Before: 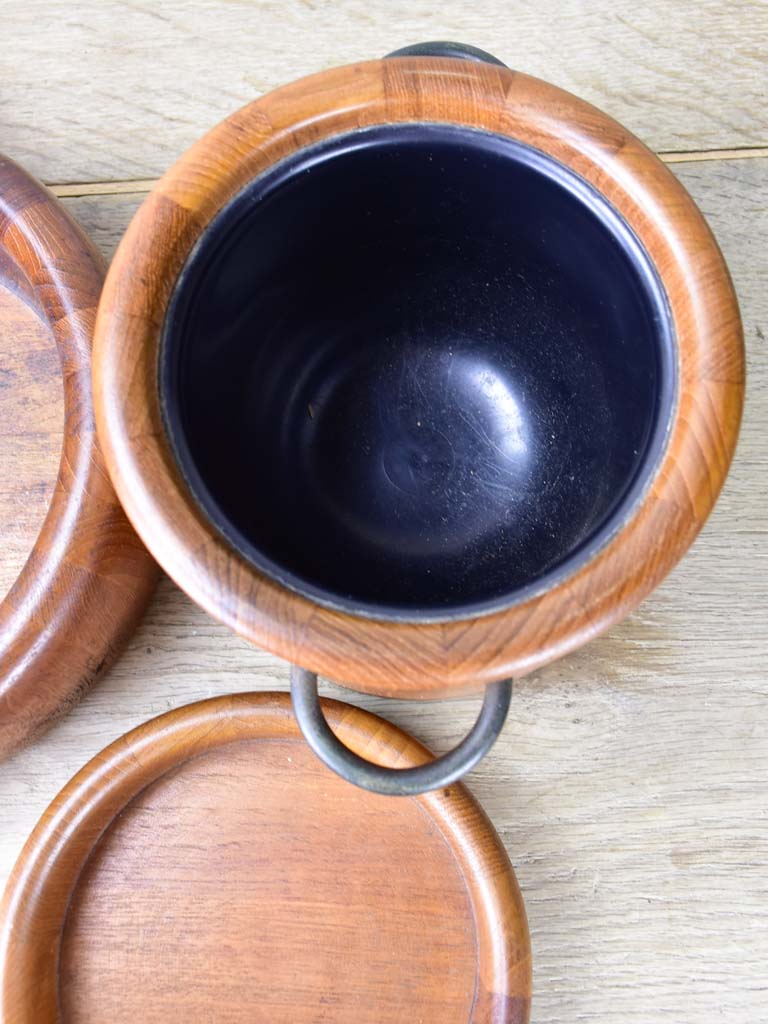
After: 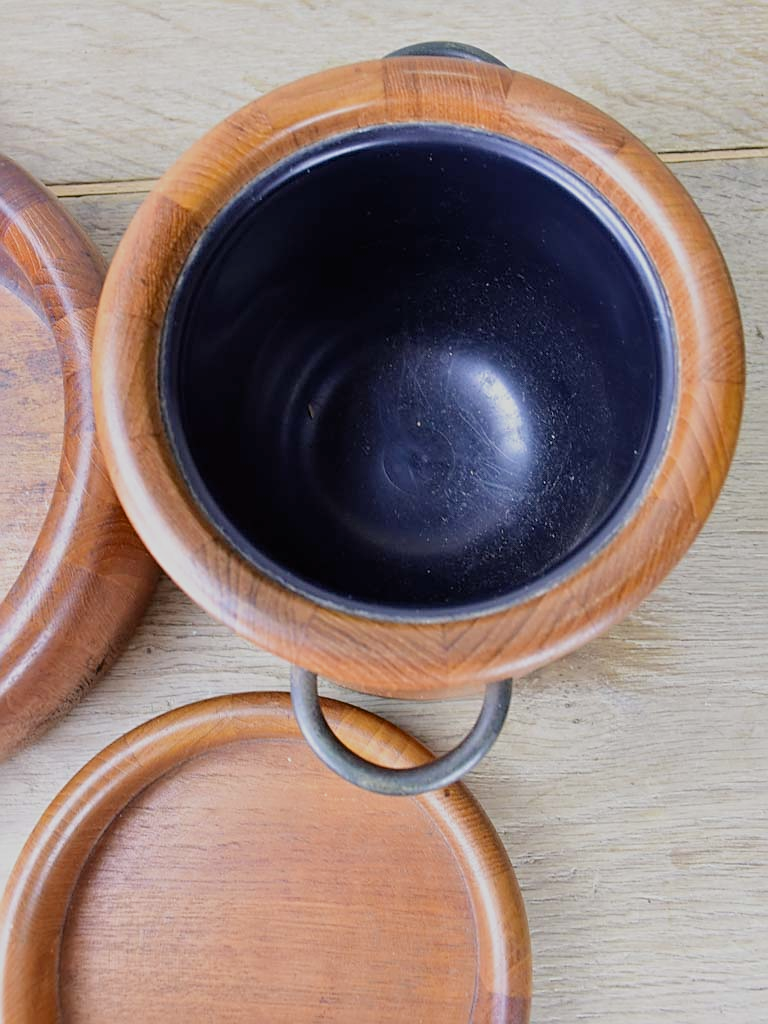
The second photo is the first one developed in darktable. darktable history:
filmic rgb: middle gray luminance 18.42%, black relative exposure -10.5 EV, white relative exposure 3.4 EV, threshold 6 EV, target black luminance 0%, hardness 6.03, latitude 99%, contrast 0.847, shadows ↔ highlights balance 0.505%, add noise in highlights 0, preserve chrominance max RGB, color science v3 (2019), use custom middle-gray values true, iterations of high-quality reconstruction 0, contrast in highlights soft, enable highlight reconstruction true
sharpen: on, module defaults
